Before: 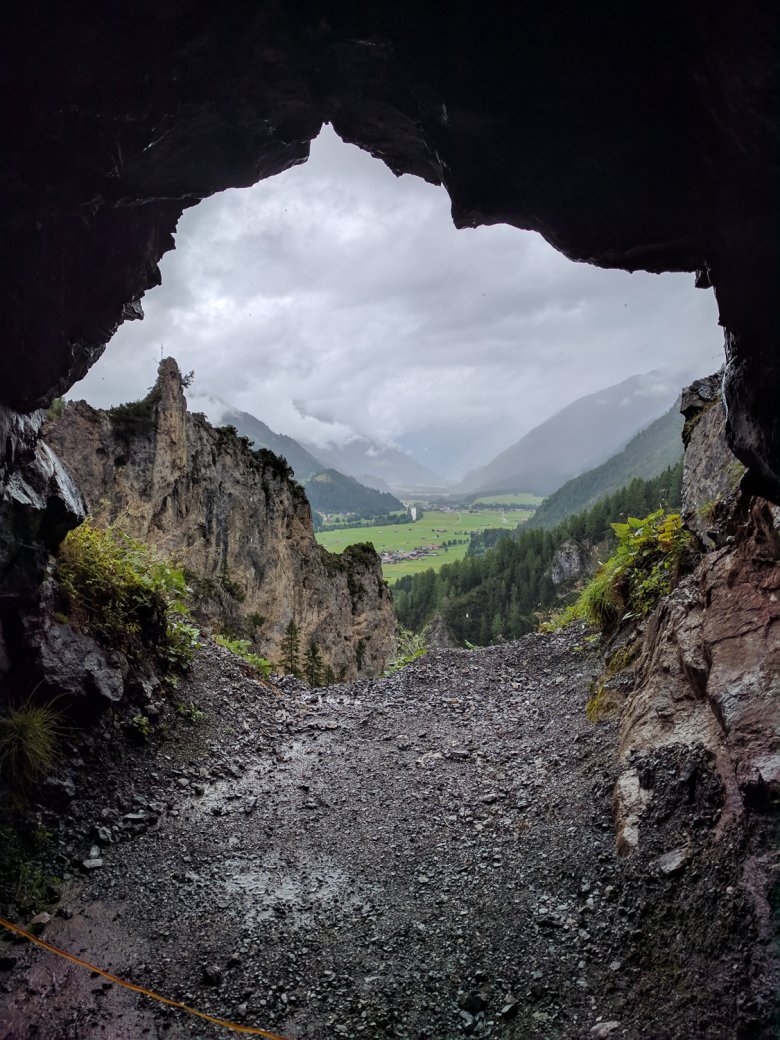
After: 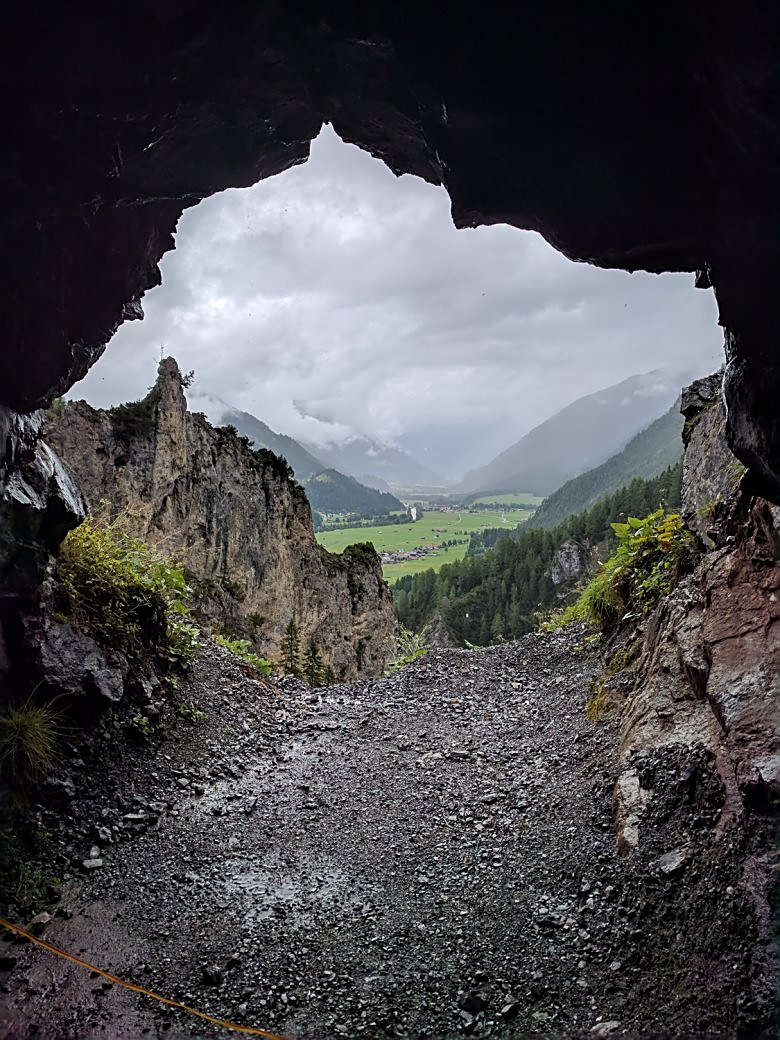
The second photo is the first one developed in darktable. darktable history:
sharpen: amount 0.588
